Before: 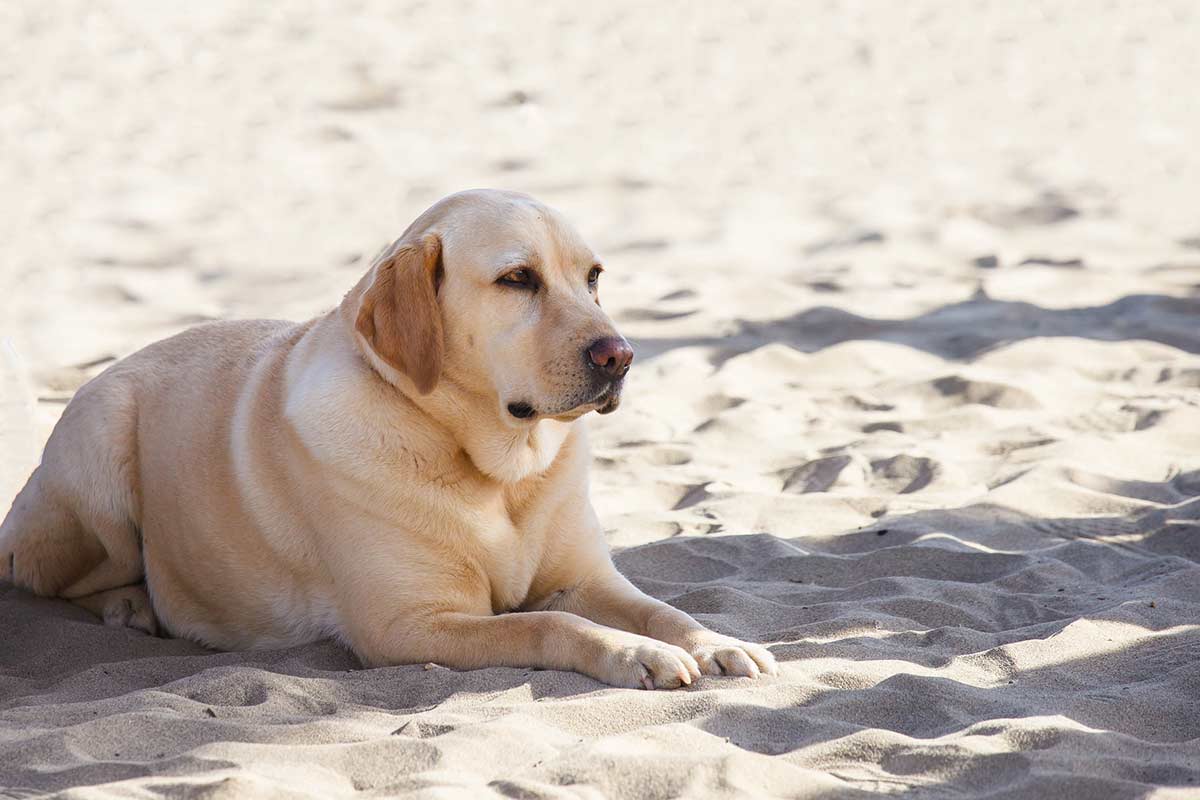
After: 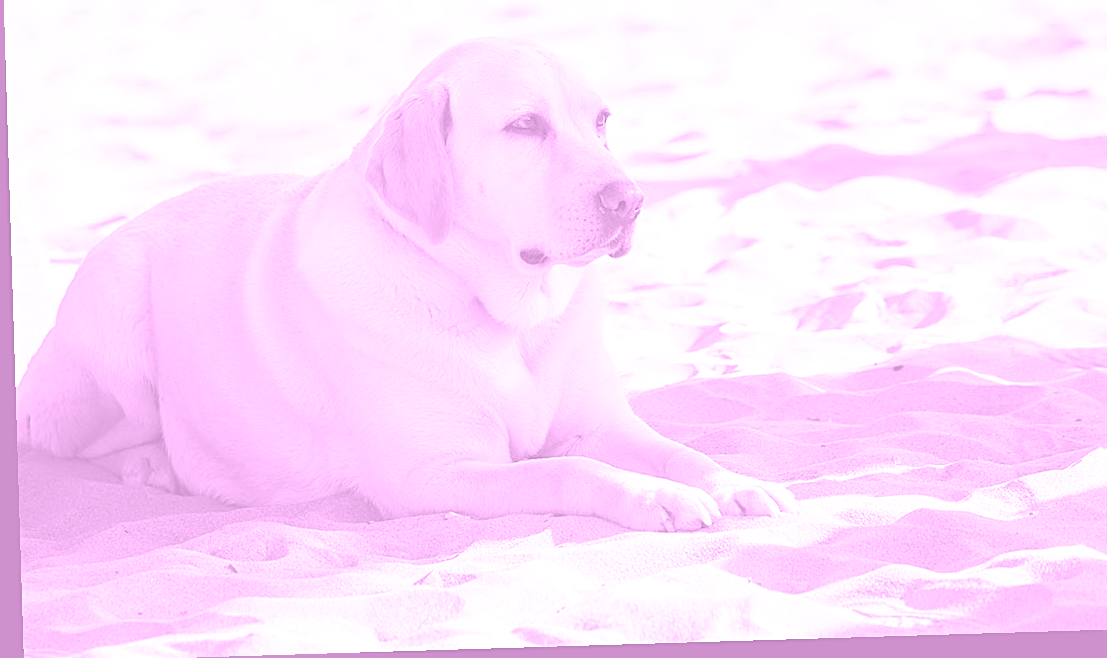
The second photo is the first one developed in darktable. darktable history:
exposure: black level correction 0, exposure 1.2 EV, compensate exposure bias true, compensate highlight preservation false
colorize: hue 331.2°, saturation 69%, source mix 30.28%, lightness 69.02%, version 1
crop: top 20.916%, right 9.437%, bottom 0.316%
sharpen: on, module defaults
rotate and perspective: rotation -1.75°, automatic cropping off
